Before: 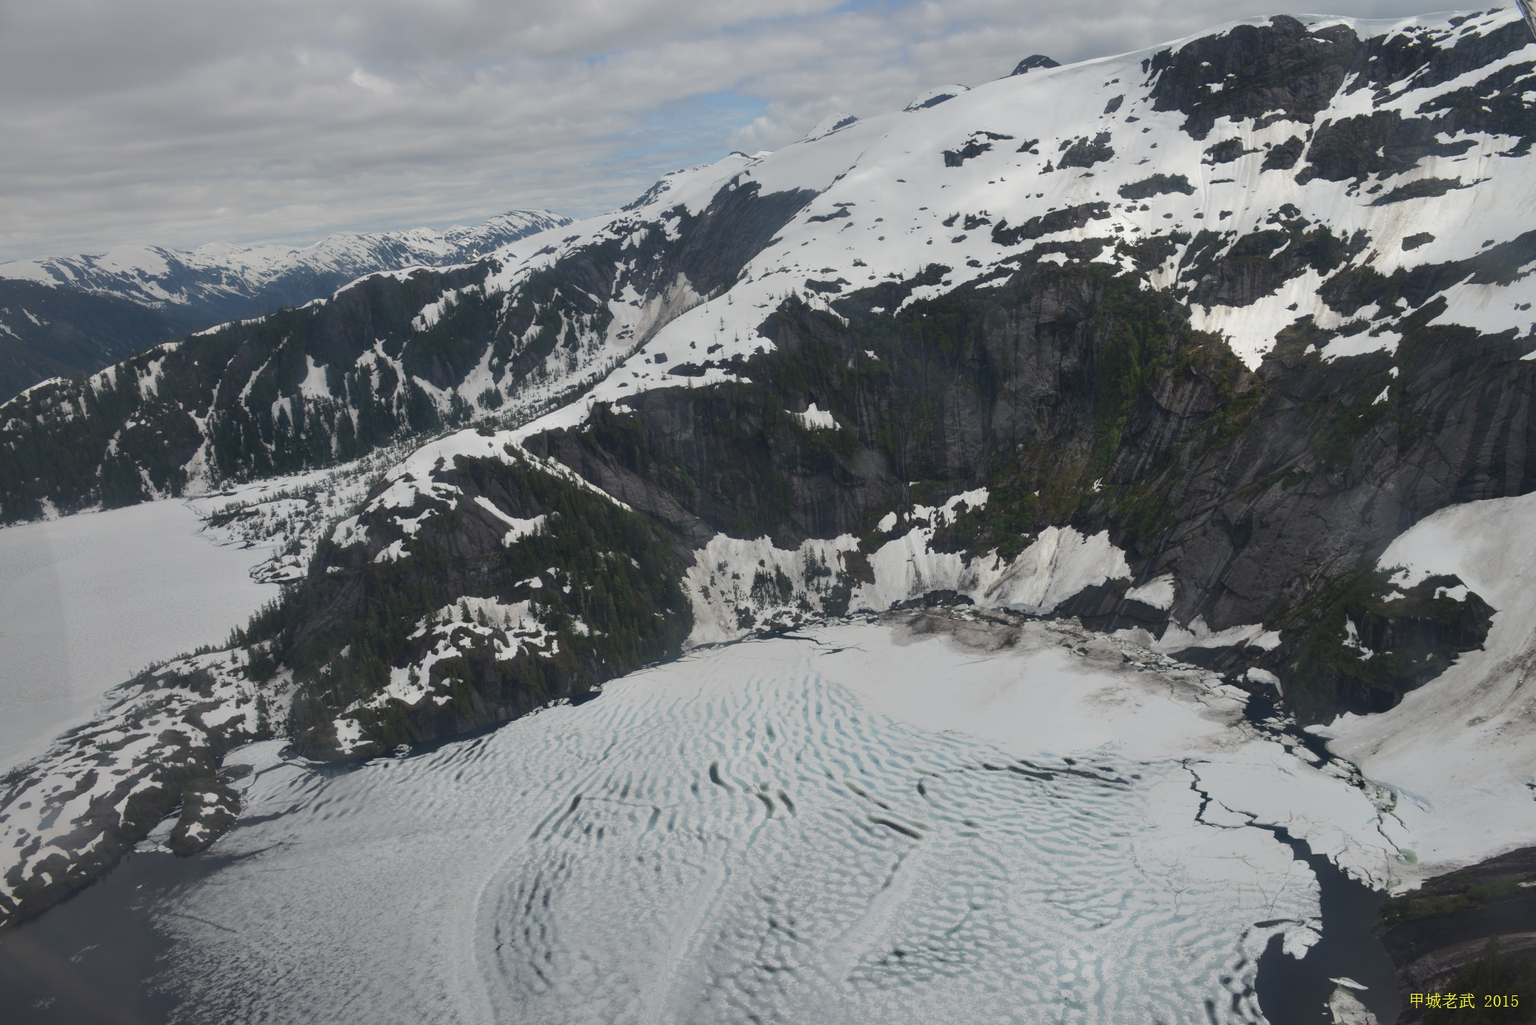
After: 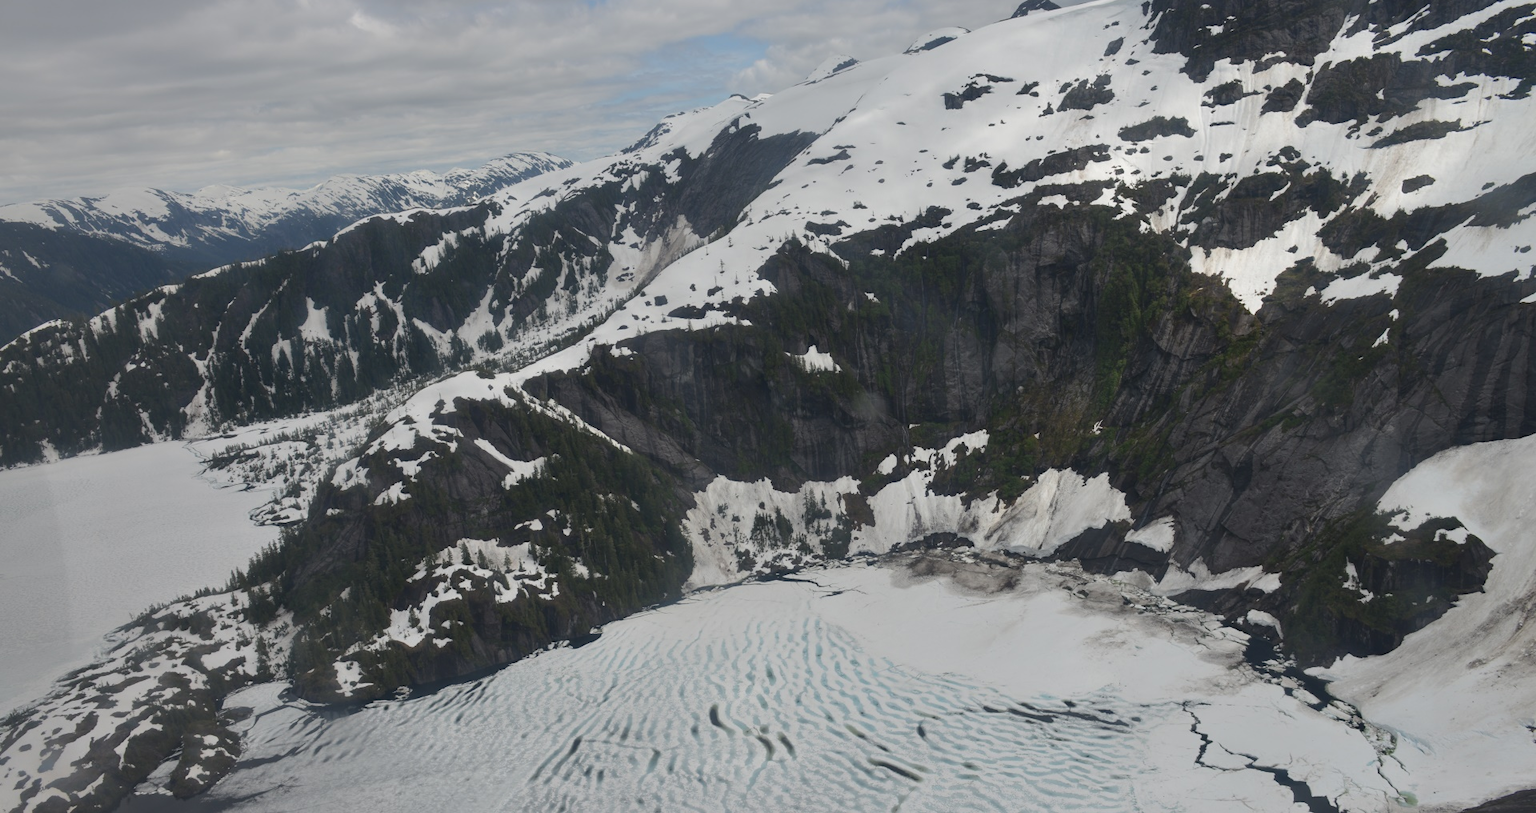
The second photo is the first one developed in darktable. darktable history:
contrast brightness saturation: saturation -0.05
crop and rotate: top 5.667%, bottom 14.937%
